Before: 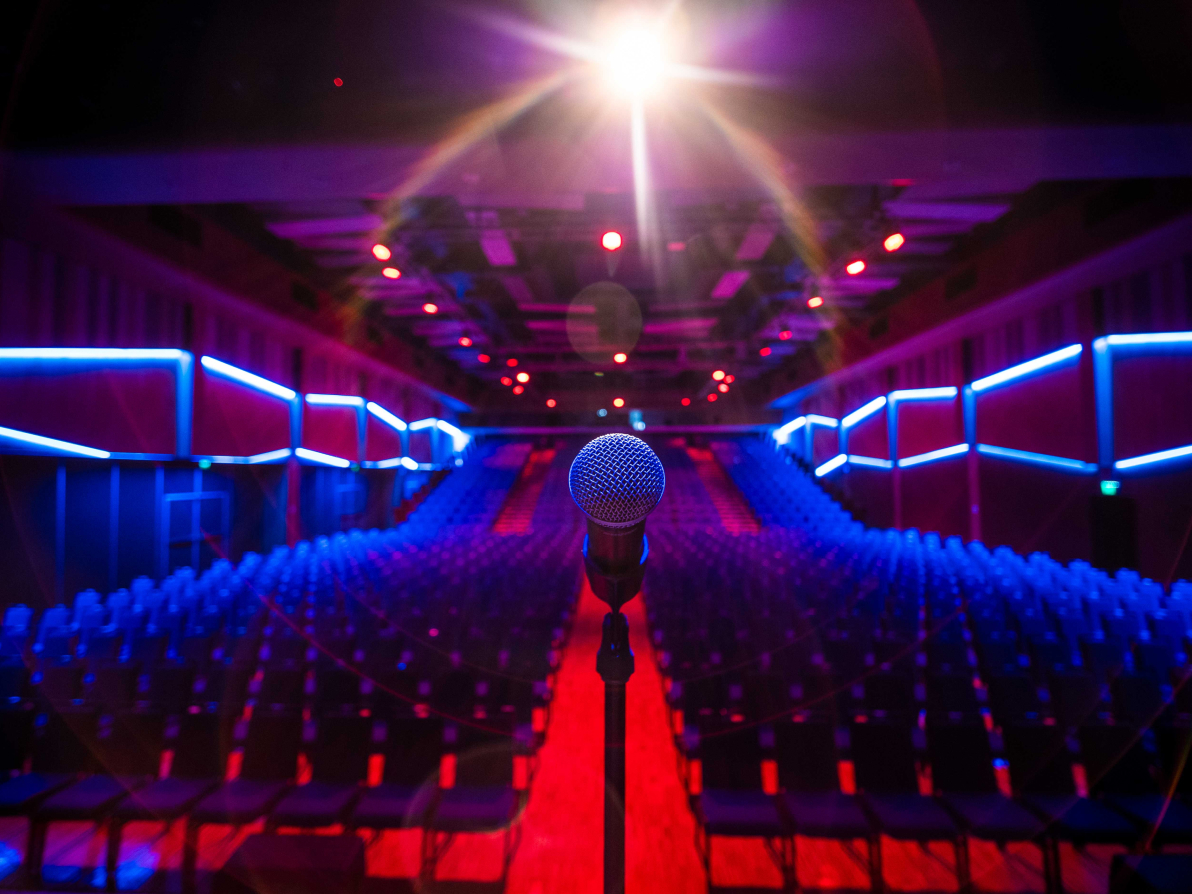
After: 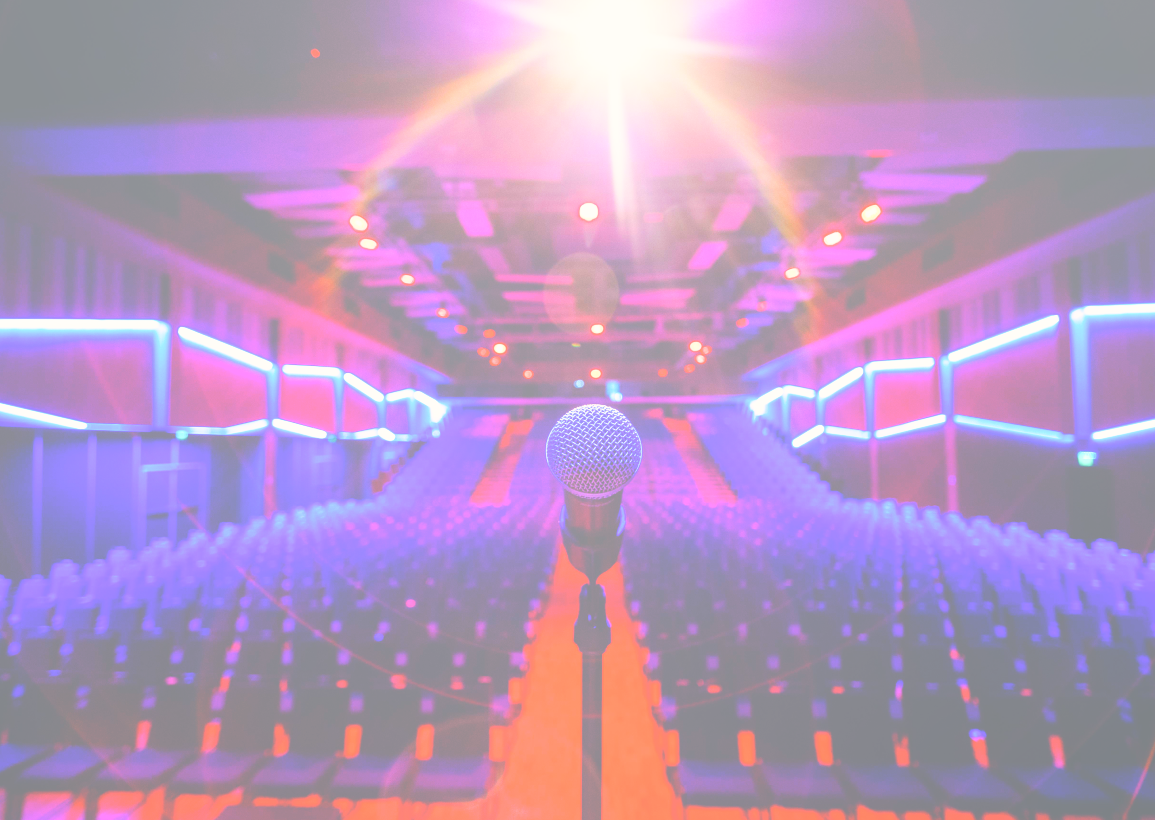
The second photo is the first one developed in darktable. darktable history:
bloom: size 85%, threshold 5%, strength 85%
base curve: curves: ch0 [(0, 0) (0.028, 0.03) (0.121, 0.232) (0.46, 0.748) (0.859, 0.968) (1, 1)], preserve colors none
color correction: highlights a* 2.75, highlights b* 5, shadows a* -2.04, shadows b* -4.84, saturation 0.8
exposure: black level correction -0.015, compensate highlight preservation false
crop: left 1.964%, top 3.251%, right 1.122%, bottom 4.933%
color balance: contrast fulcrum 17.78%
